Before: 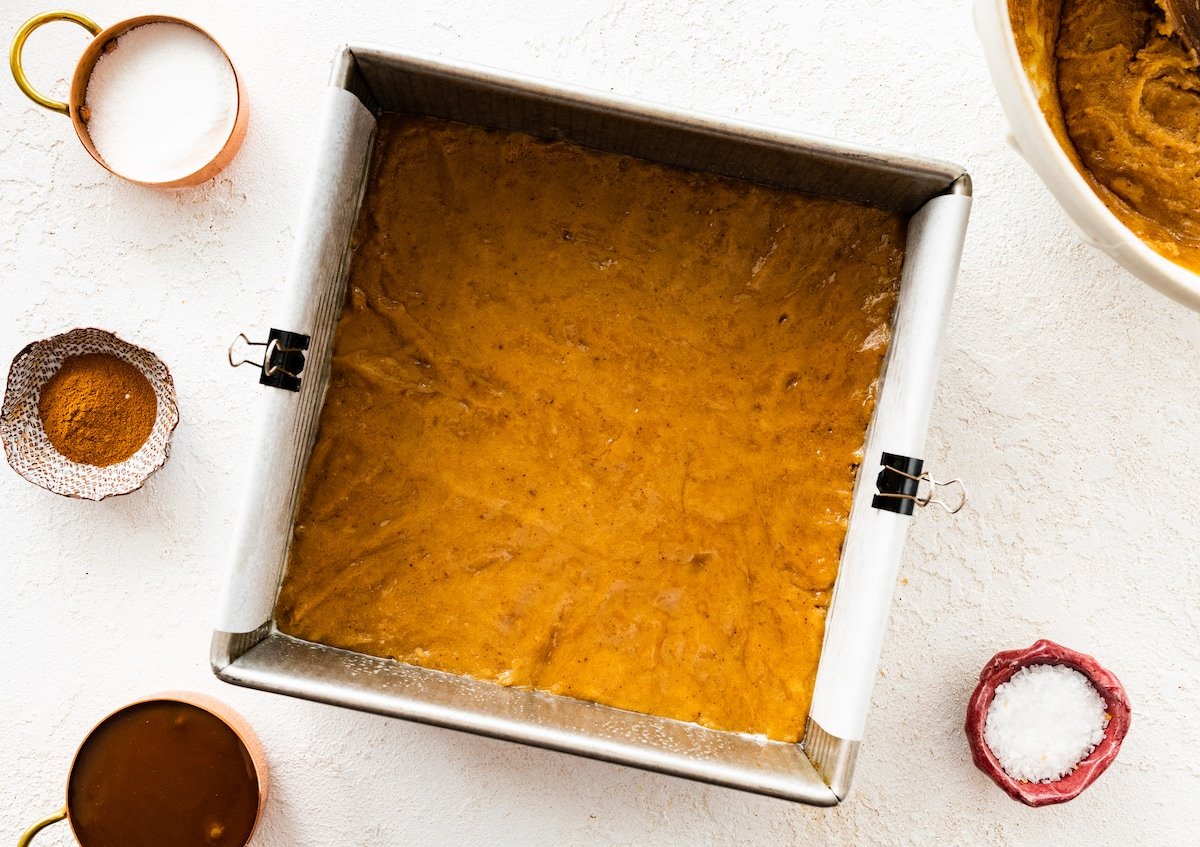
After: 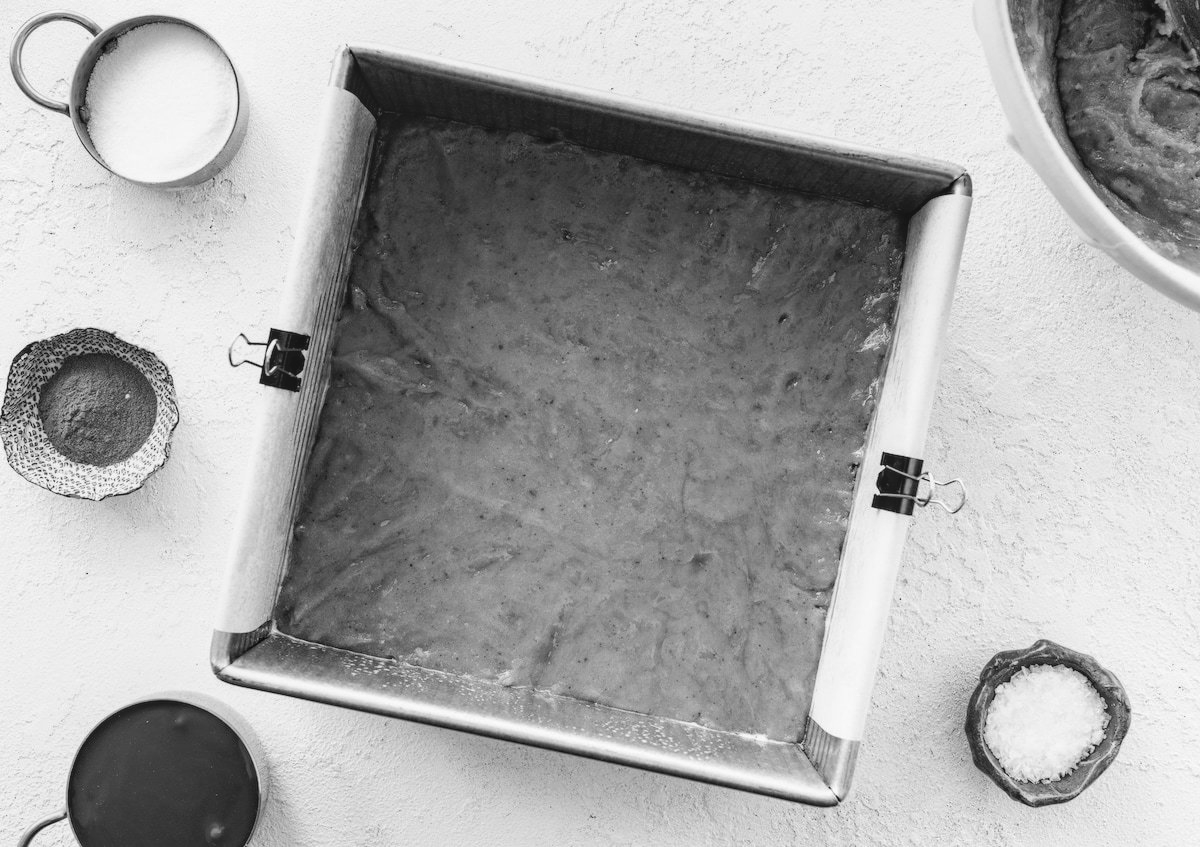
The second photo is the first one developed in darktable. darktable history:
monochrome: on, module defaults
local contrast: detail 110%
white balance: red 0.871, blue 1.249
